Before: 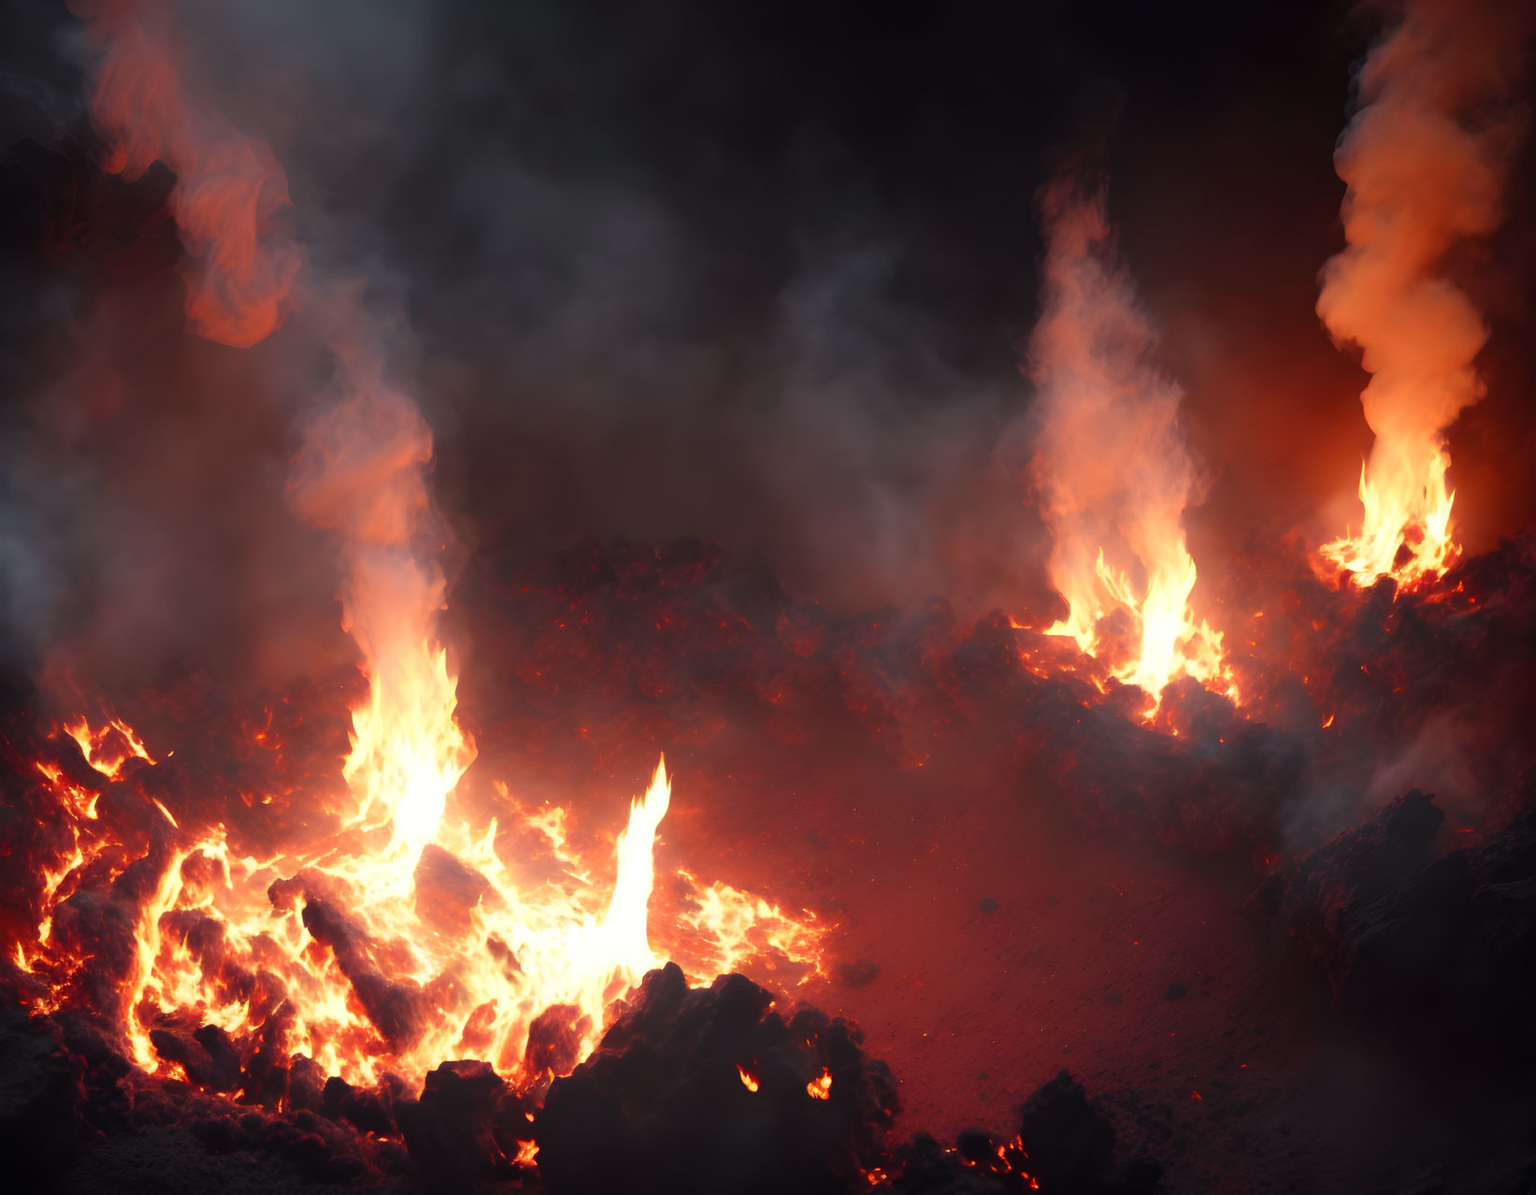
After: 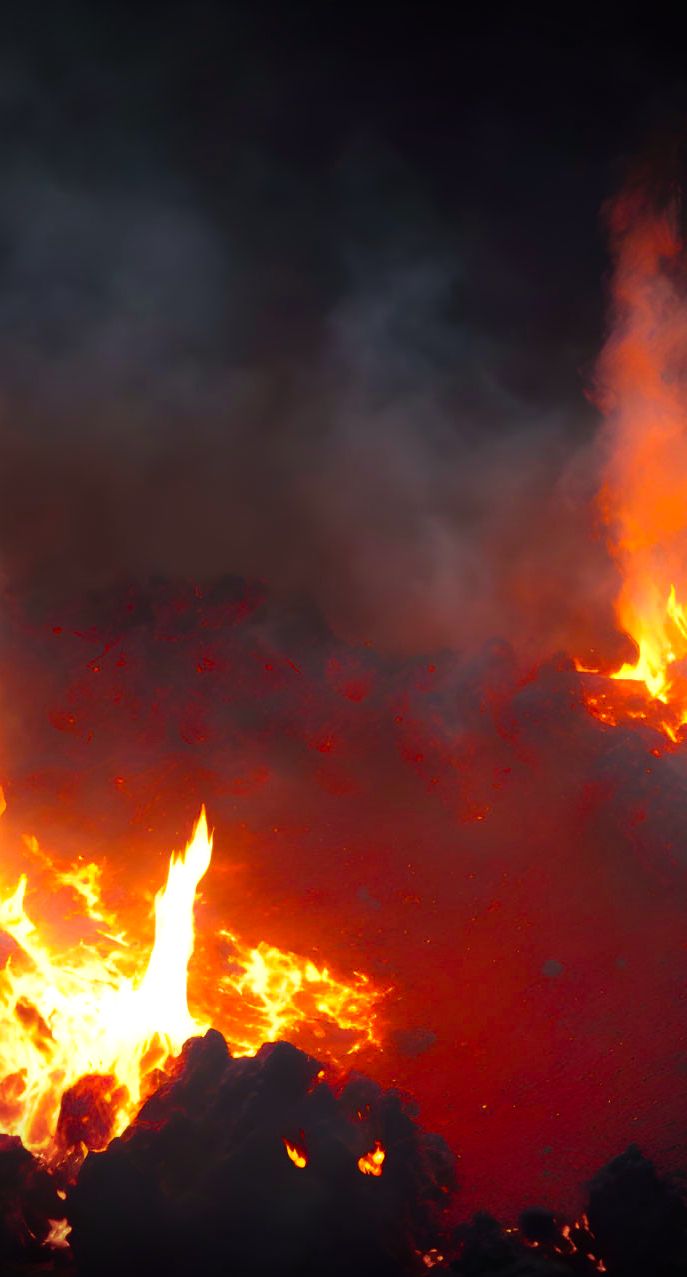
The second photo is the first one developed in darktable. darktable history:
crop: left 30.764%, right 27.414%
vignetting: brightness -0.86, unbound false
color balance rgb: shadows lift › luminance -7.481%, shadows lift › chroma 2.314%, shadows lift › hue 202.1°, highlights gain › luminance 14.801%, linear chroma grading › global chroma 22.922%, perceptual saturation grading › global saturation 29.525%, global vibrance 9.925%
